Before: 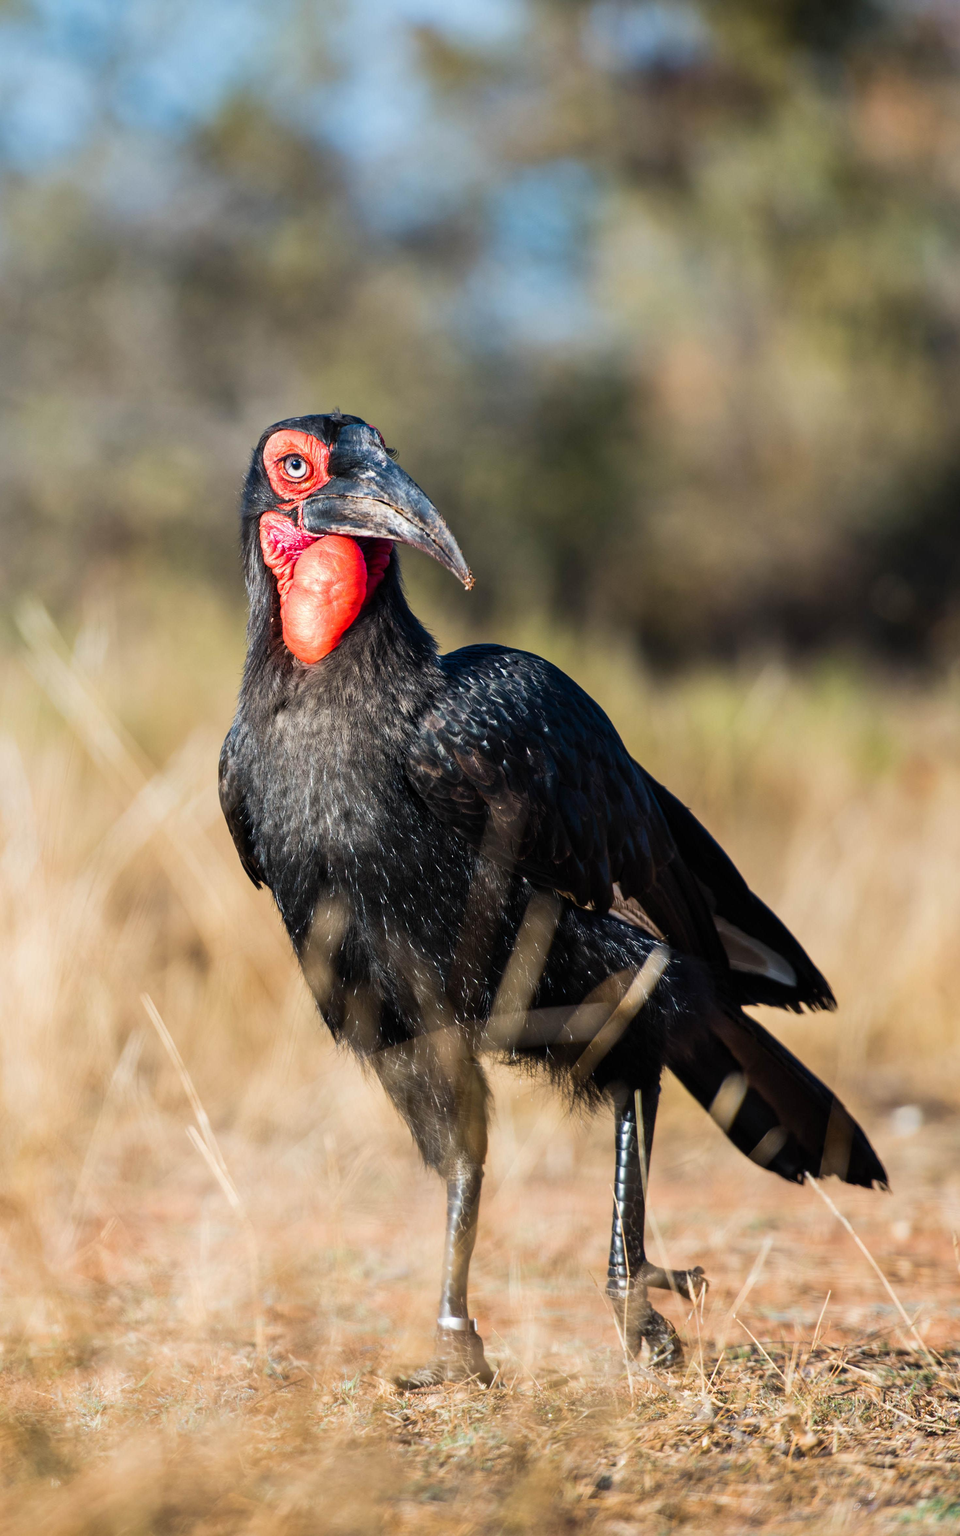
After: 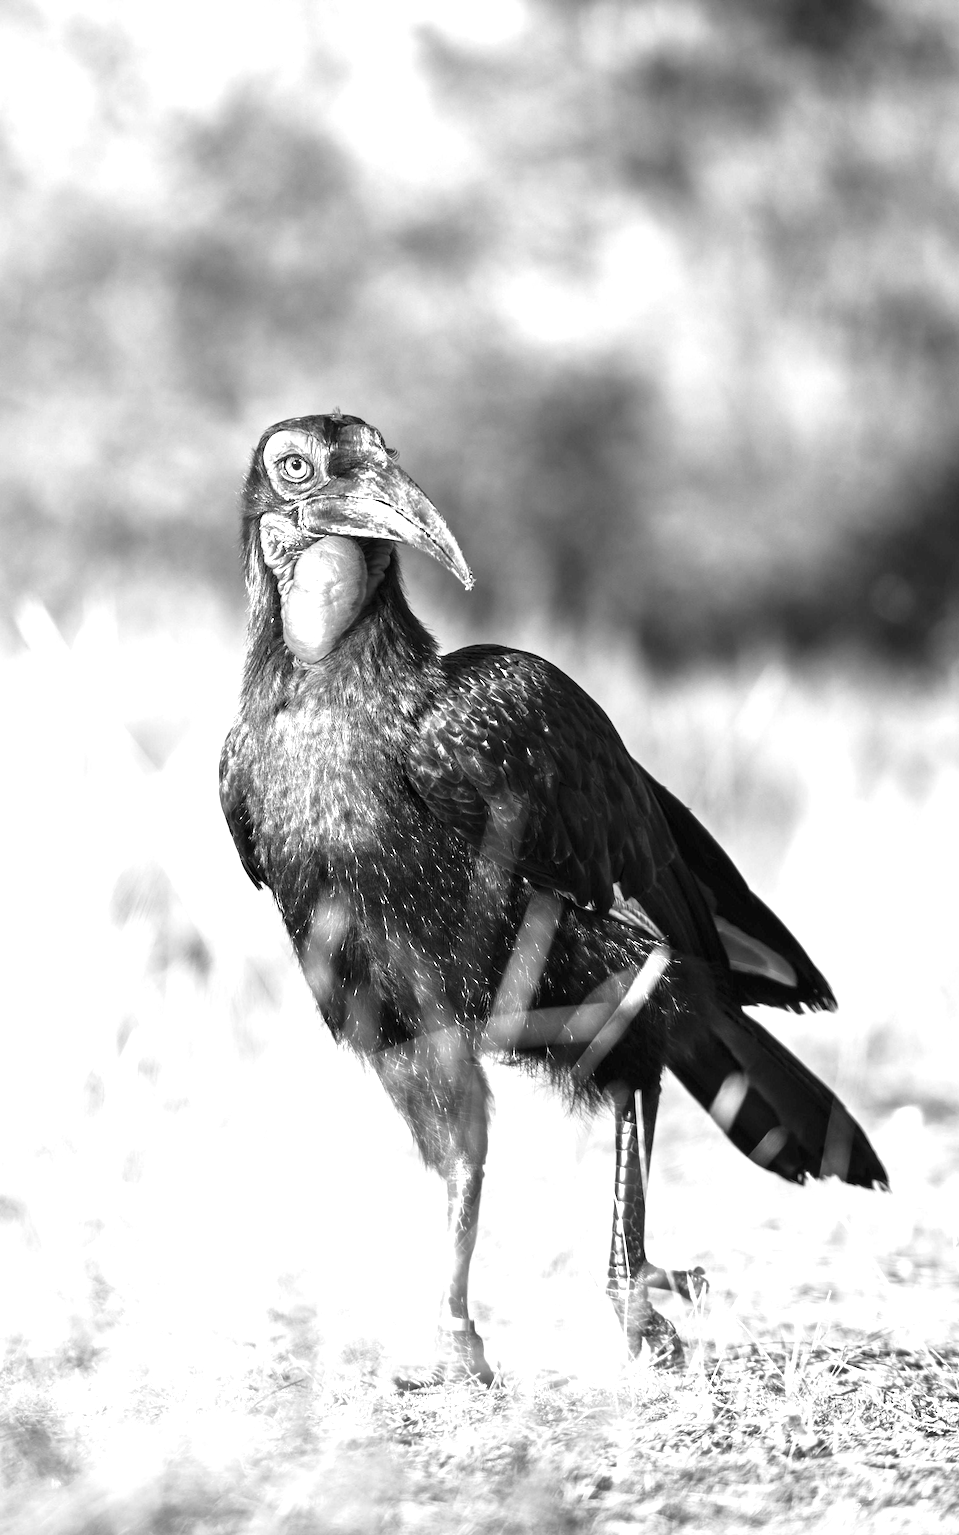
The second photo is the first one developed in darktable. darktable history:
monochrome: a 0, b 0, size 0.5, highlights 0.57
exposure: black level correction 0, exposure 1.45 EV, compensate exposure bias true, compensate highlight preservation false
